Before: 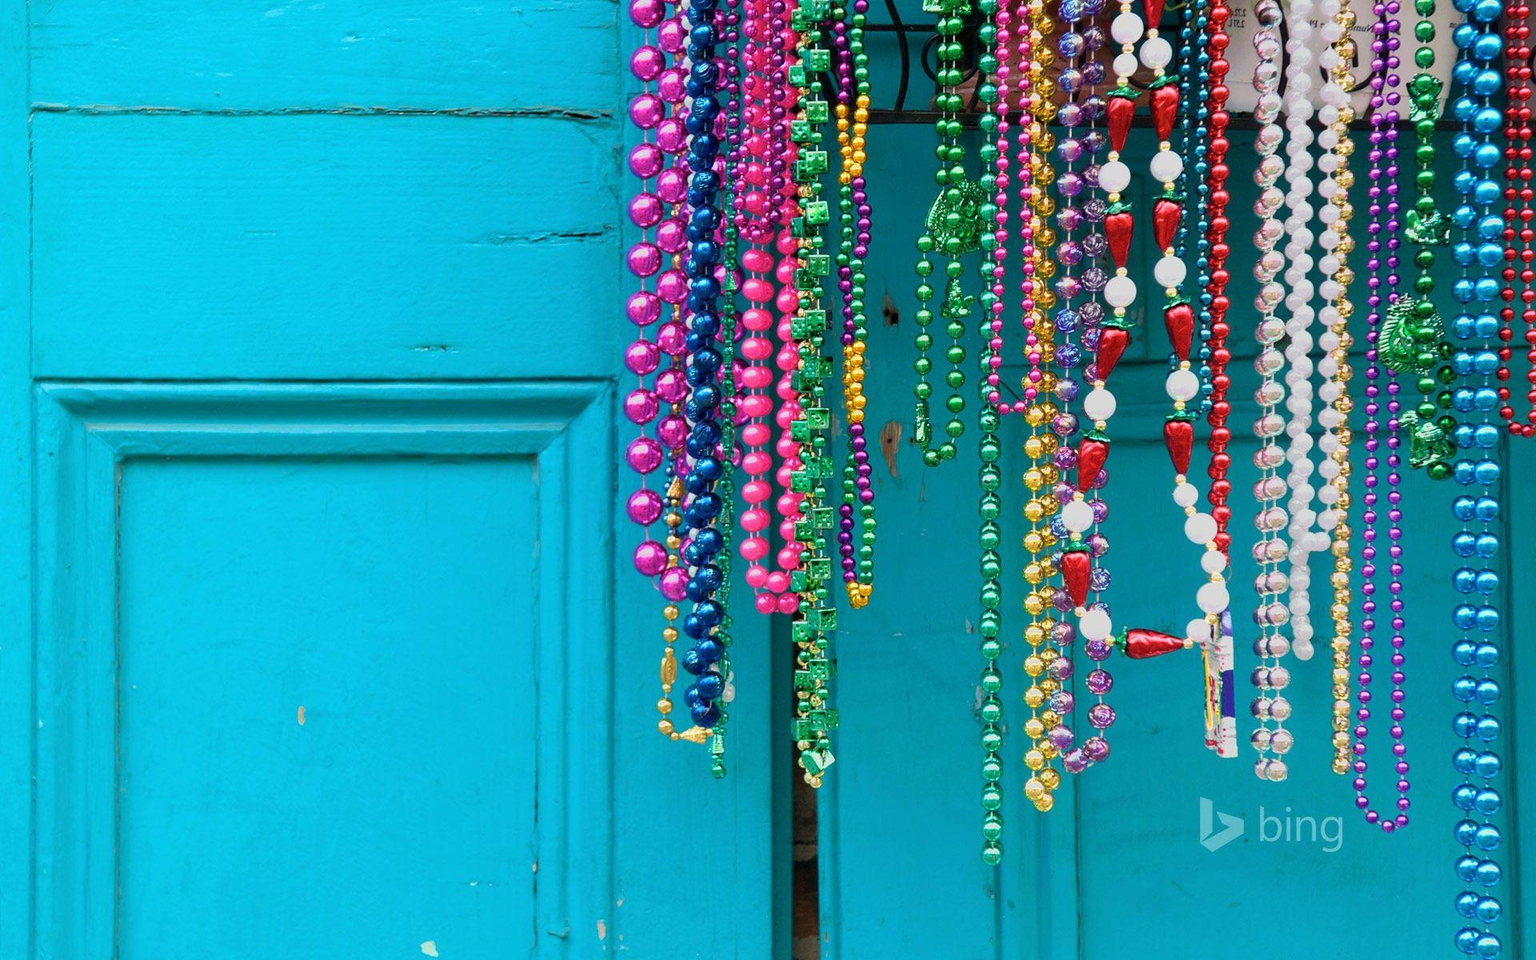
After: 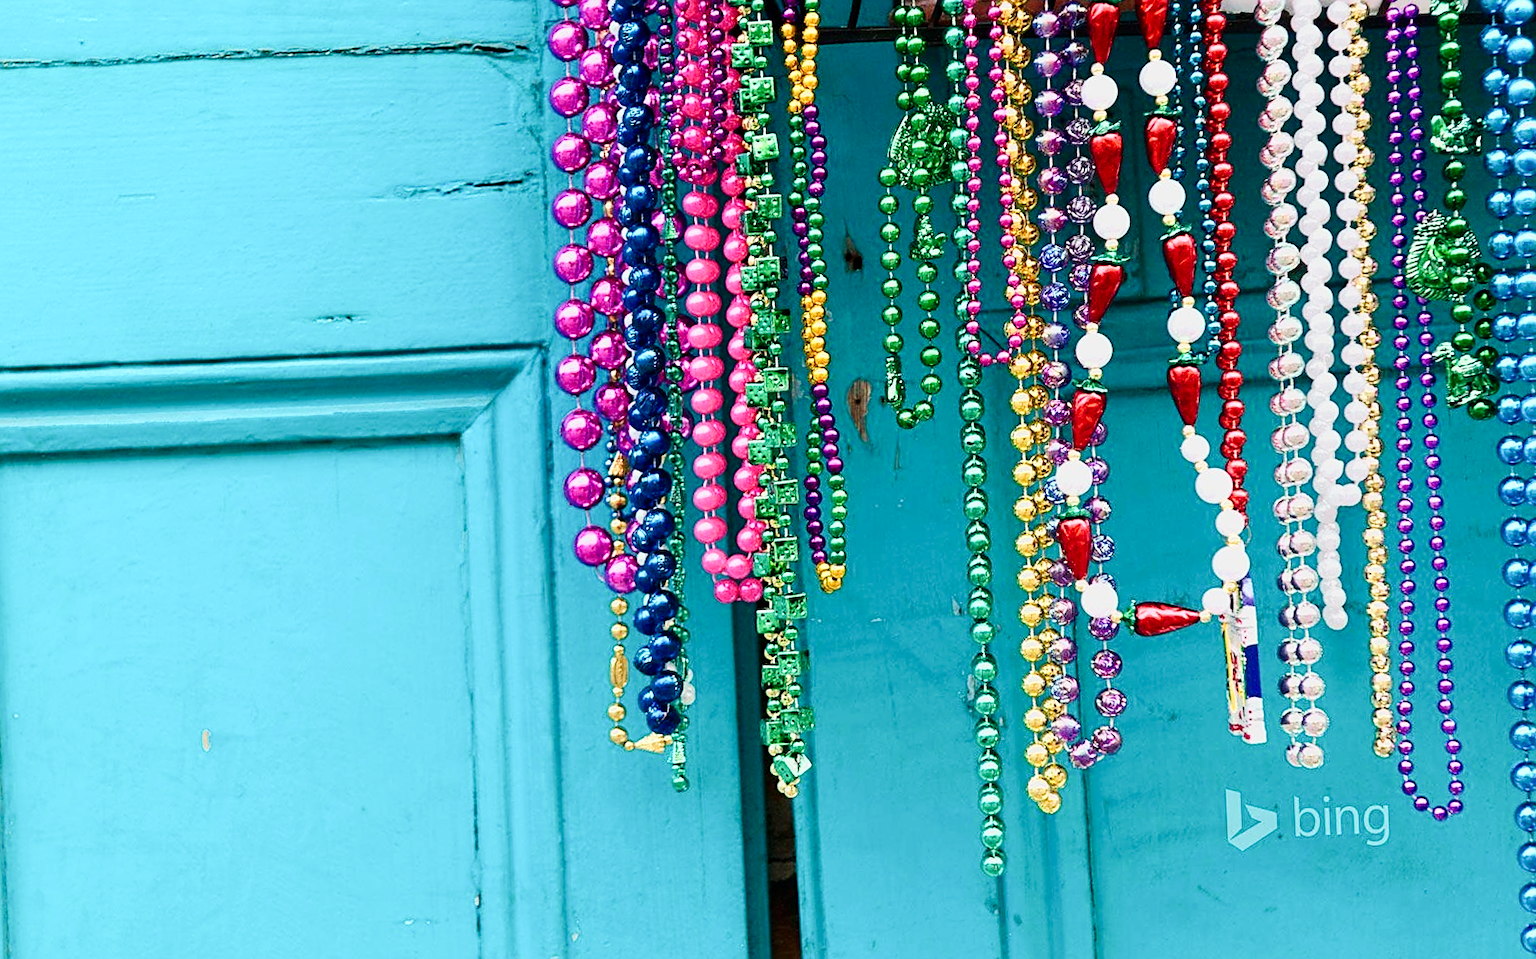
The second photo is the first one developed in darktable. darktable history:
sharpen: on, module defaults
tone curve: curves: ch0 [(0, 0) (0.004, 0.001) (0.133, 0.112) (0.325, 0.362) (0.832, 0.893) (1, 1)], preserve colors none
crop and rotate: angle 2.43°, left 5.686%, top 5.712%
contrast brightness saturation: contrast 0.216
